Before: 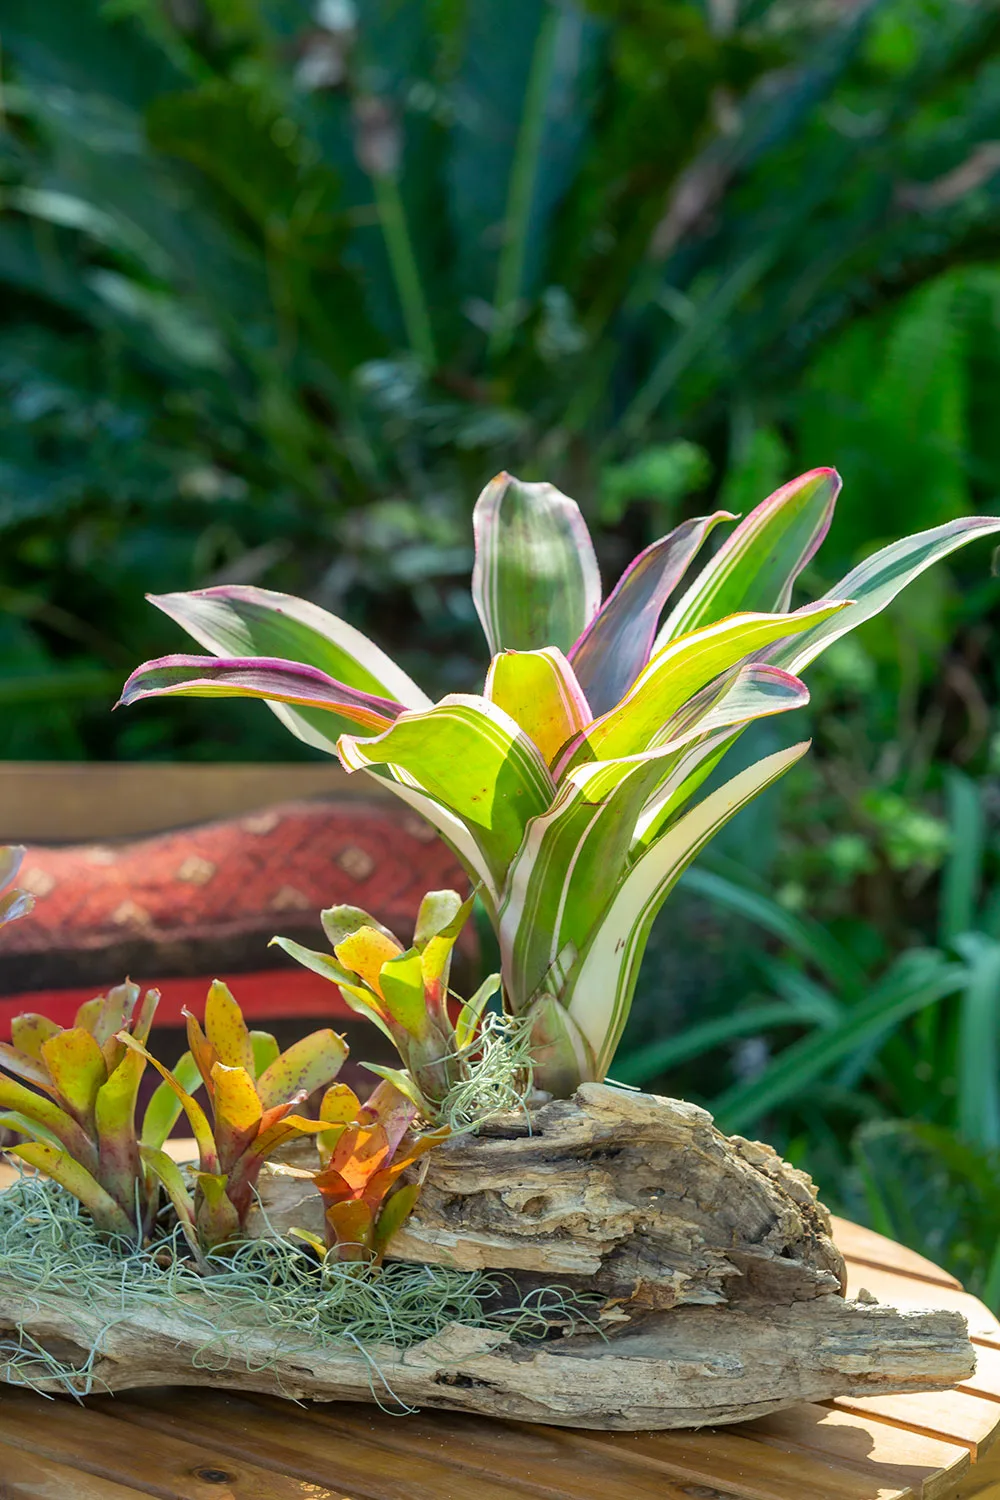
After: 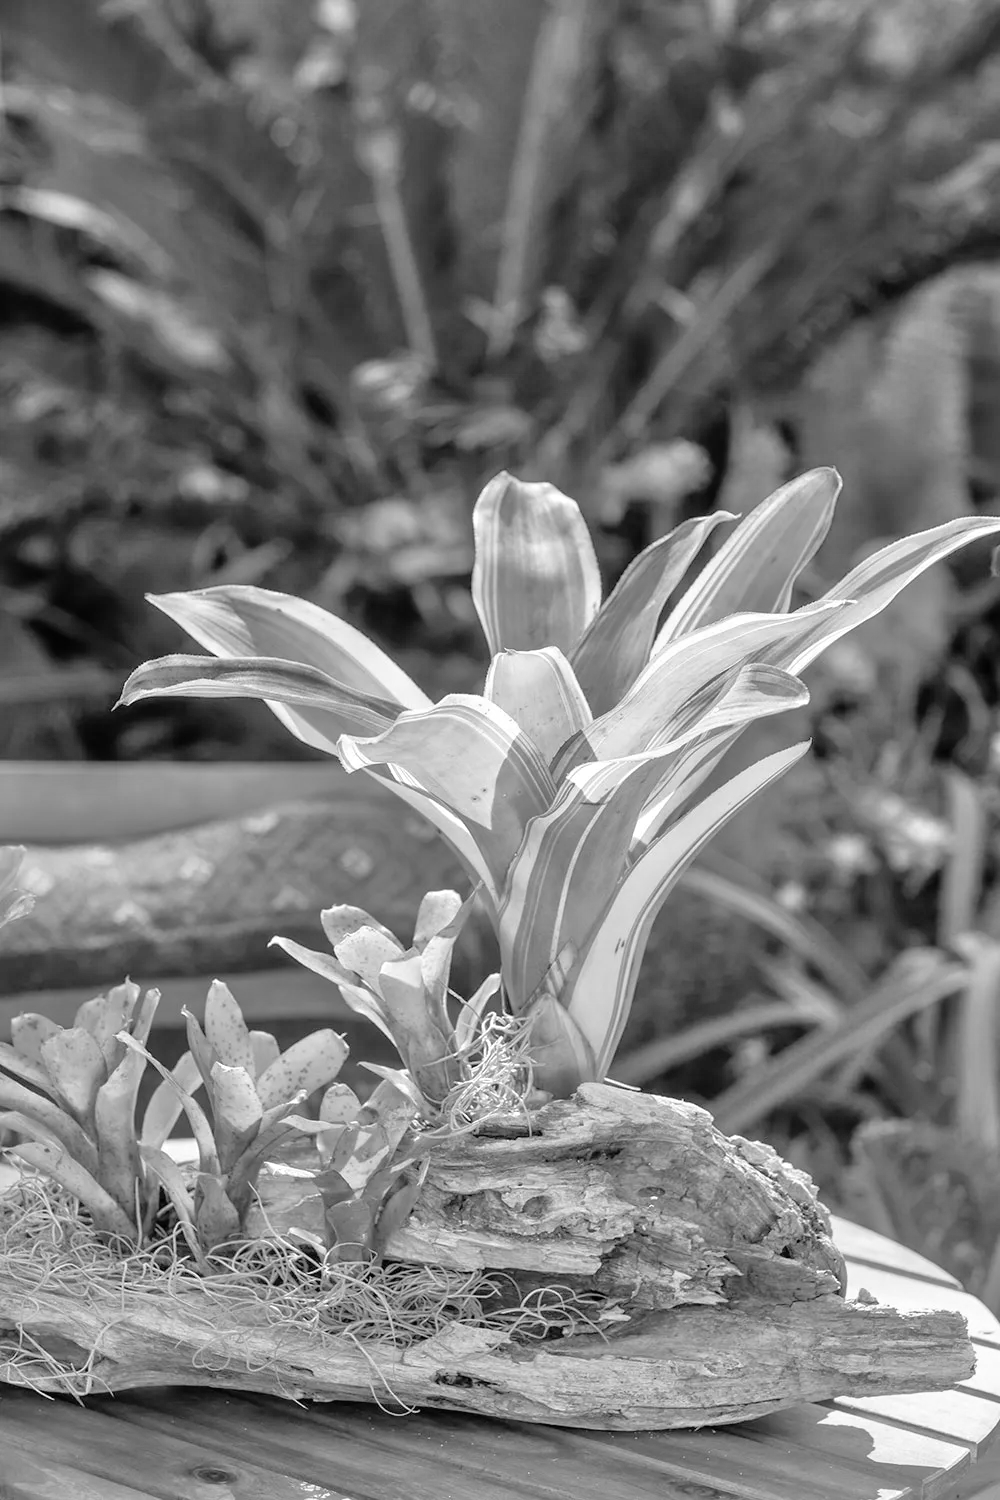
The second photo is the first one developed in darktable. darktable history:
monochrome: a 32, b 64, size 2.3
tone equalizer: -7 EV 0.15 EV, -6 EV 0.6 EV, -5 EV 1.15 EV, -4 EV 1.33 EV, -3 EV 1.15 EV, -2 EV 0.6 EV, -1 EV 0.15 EV, mask exposure compensation -0.5 EV
